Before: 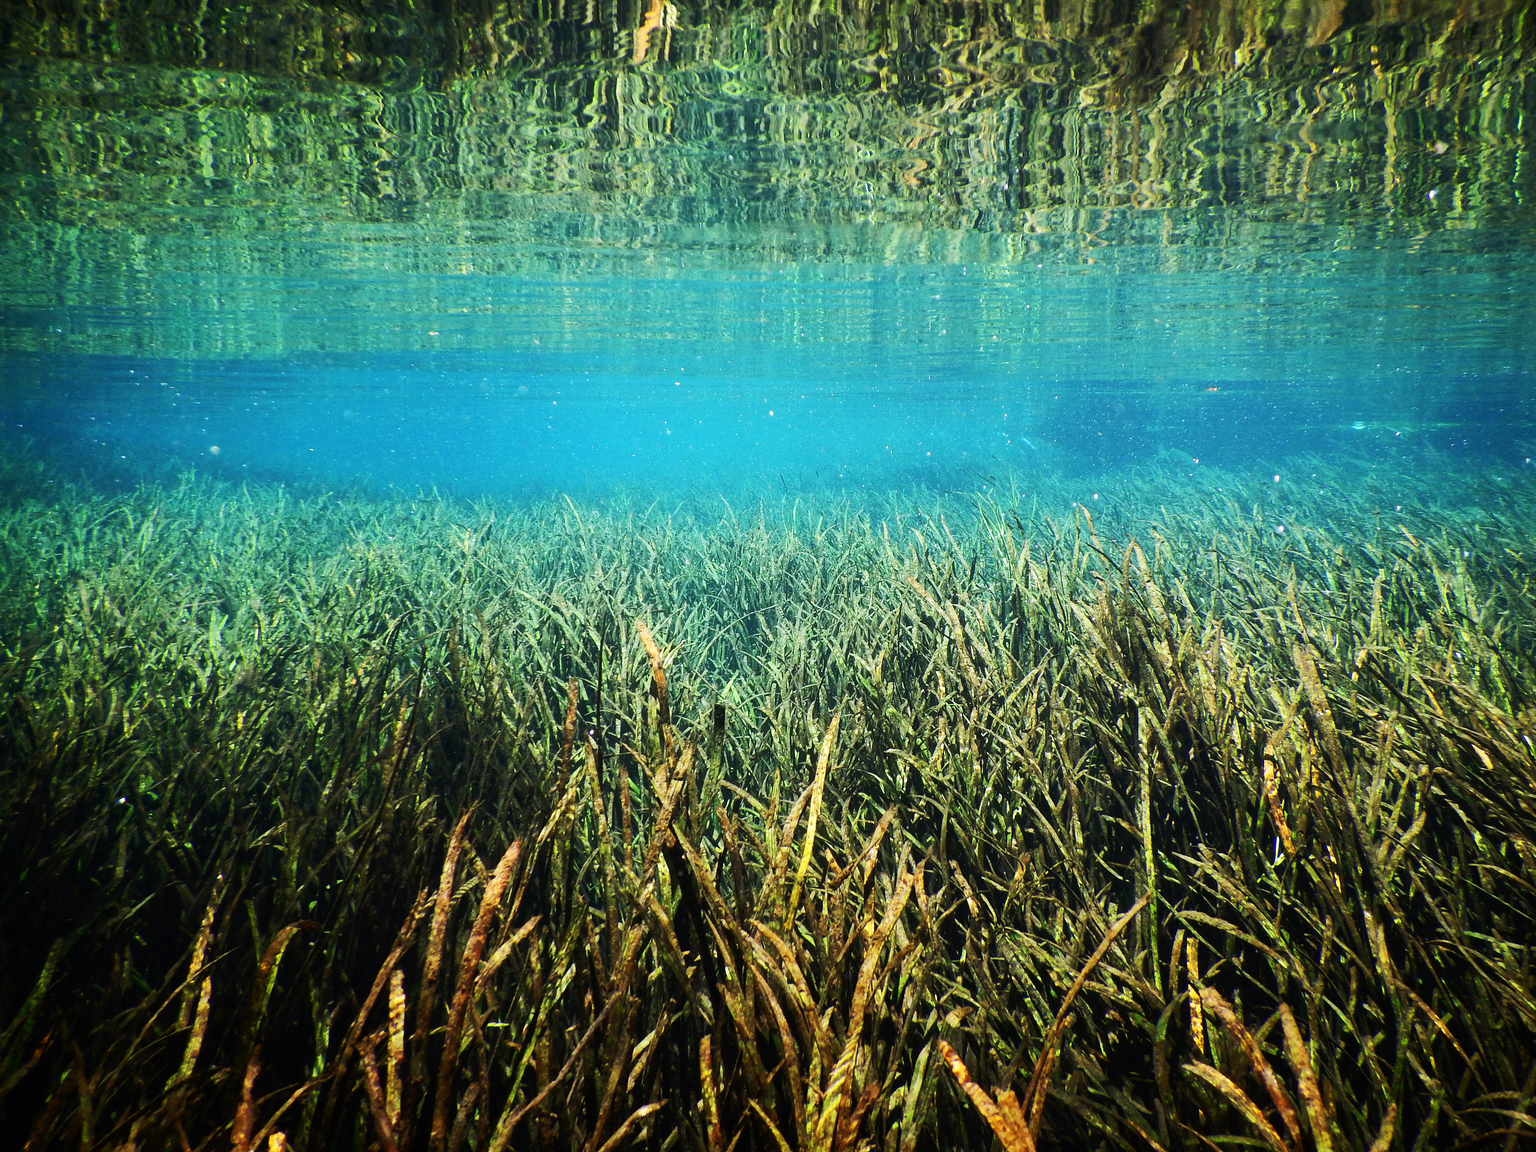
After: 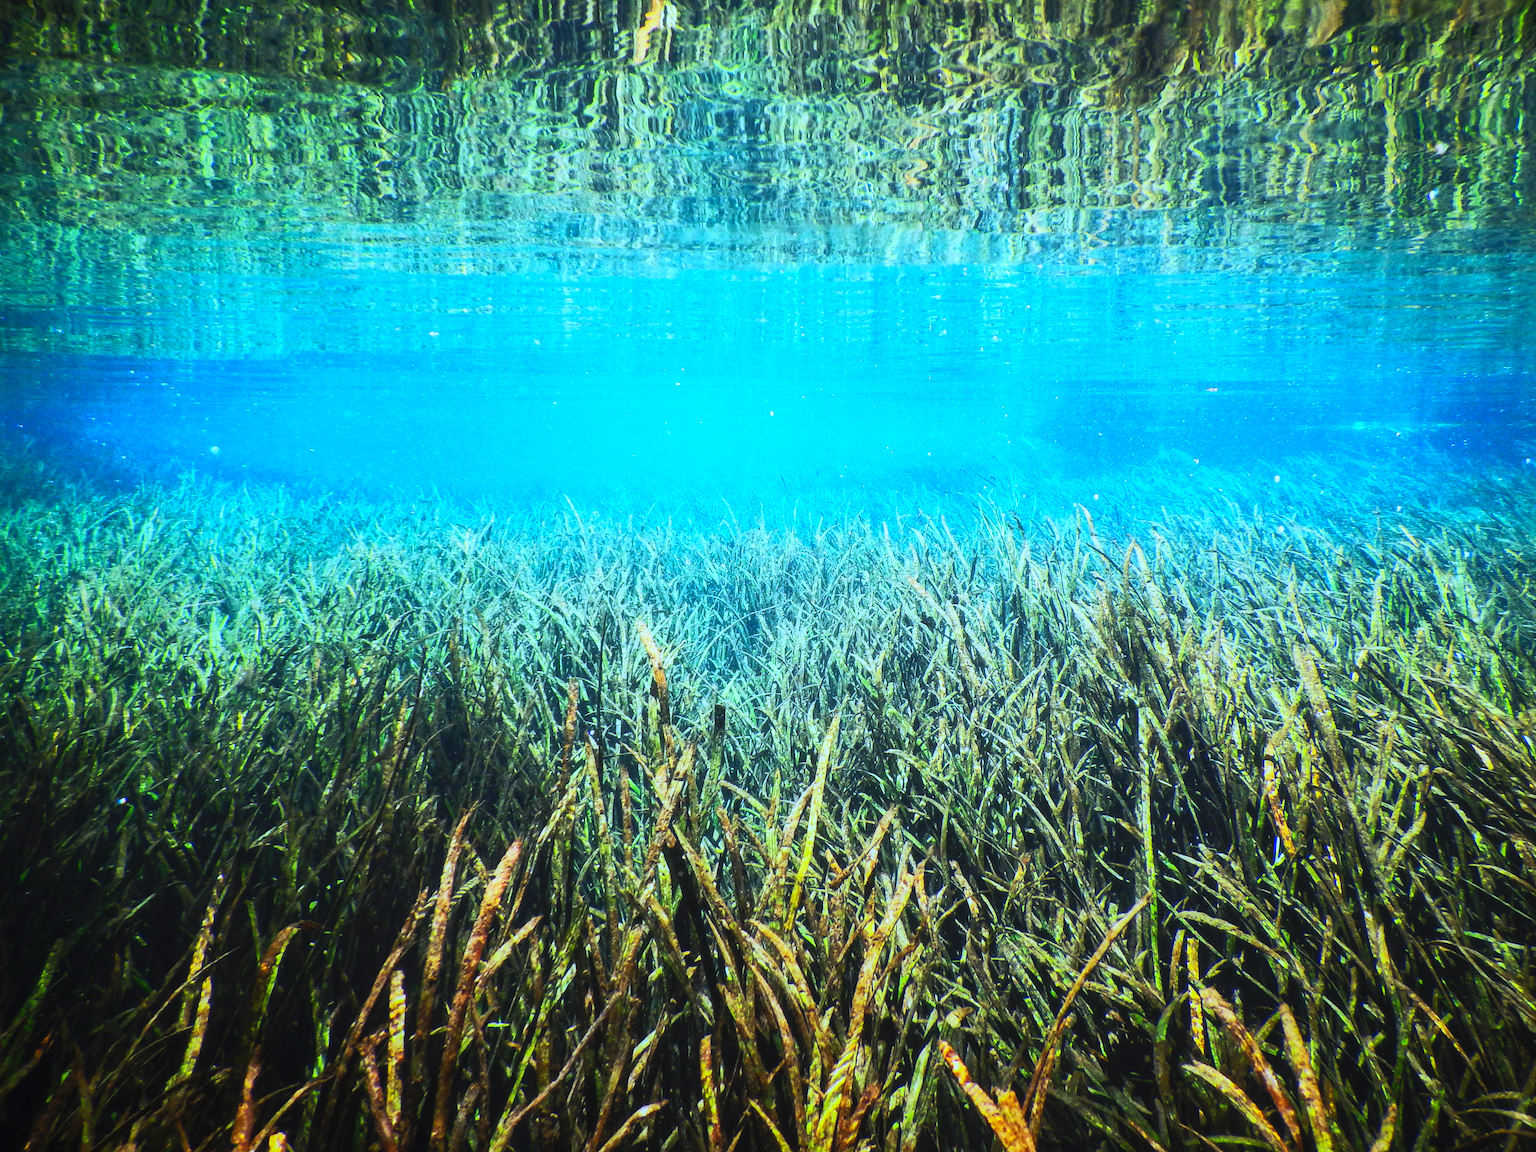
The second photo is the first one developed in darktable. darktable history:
white balance: red 0.871, blue 1.249
local contrast: detail 110%
contrast brightness saturation: contrast 0.24, brightness 0.26, saturation 0.39
haze removal: strength -0.1, adaptive false
